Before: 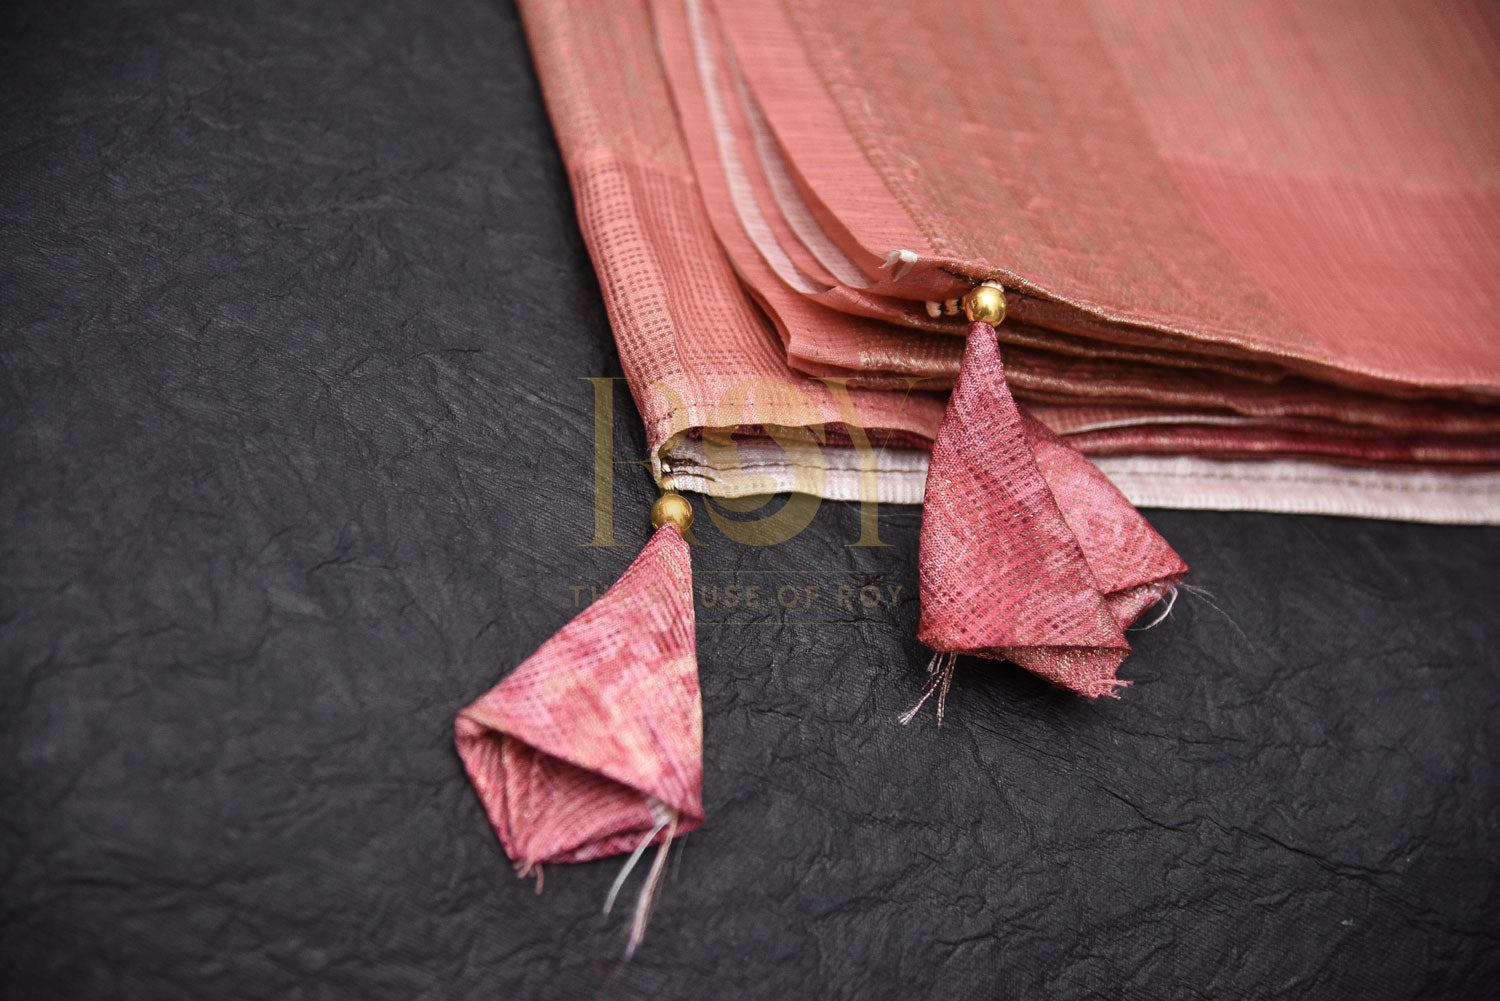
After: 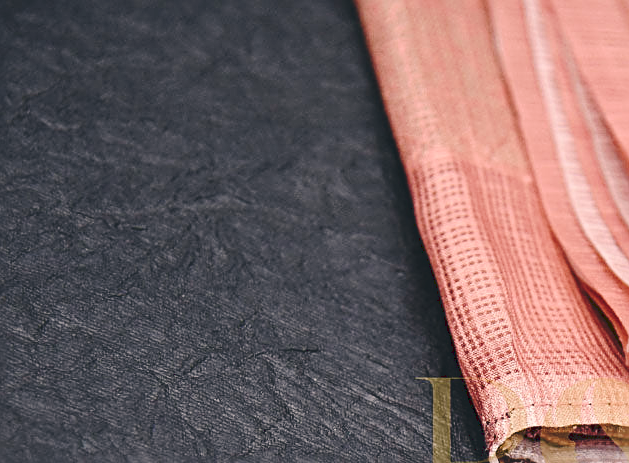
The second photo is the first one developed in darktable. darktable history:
exposure: compensate exposure bias true, compensate highlight preservation false
color correction: highlights a* 5.38, highlights b* 5.3, shadows a* -4.26, shadows b* -5.11
contrast brightness saturation: saturation -0.05
crop and rotate: left 10.817%, top 0.062%, right 47.194%, bottom 53.626%
sharpen: radius 2.543, amount 0.636
tone curve: curves: ch0 [(0, 0) (0.003, 0.112) (0.011, 0.115) (0.025, 0.111) (0.044, 0.114) (0.069, 0.126) (0.1, 0.144) (0.136, 0.164) (0.177, 0.196) (0.224, 0.249) (0.277, 0.316) (0.335, 0.401) (0.399, 0.487) (0.468, 0.571) (0.543, 0.647) (0.623, 0.728) (0.709, 0.795) (0.801, 0.866) (0.898, 0.933) (1, 1)], preserve colors none
